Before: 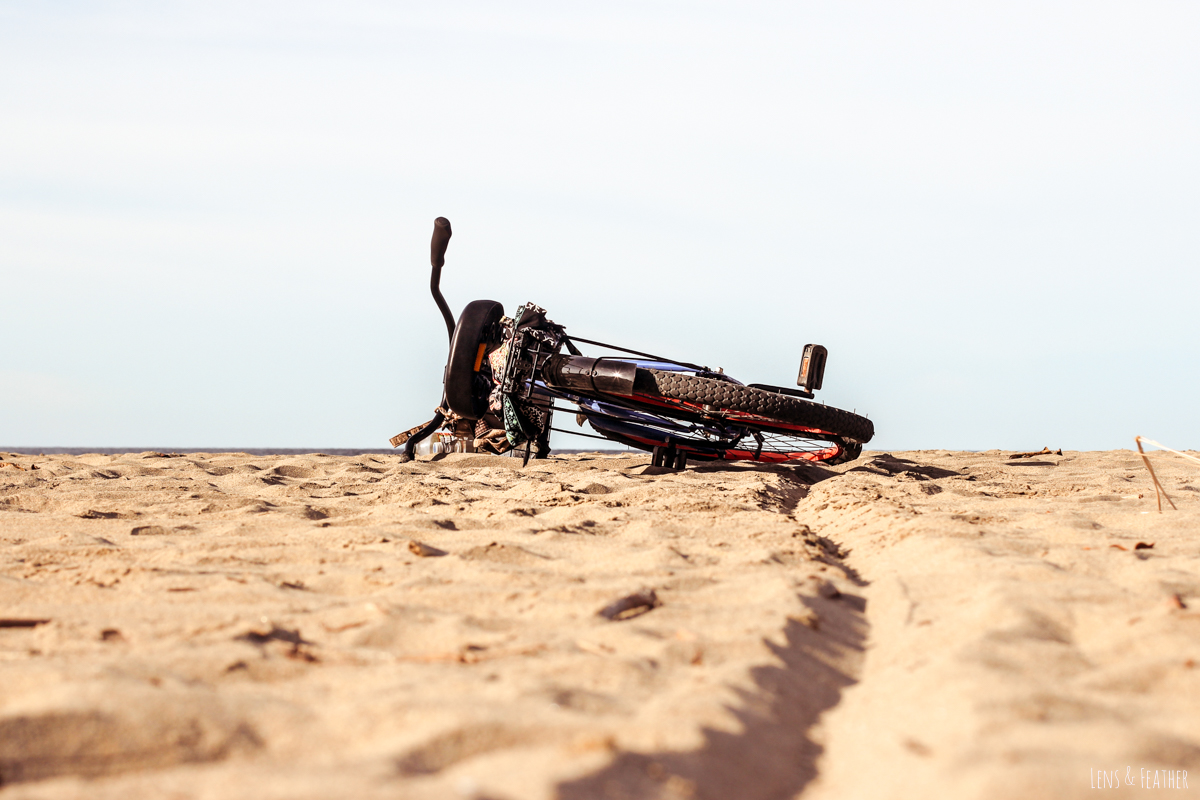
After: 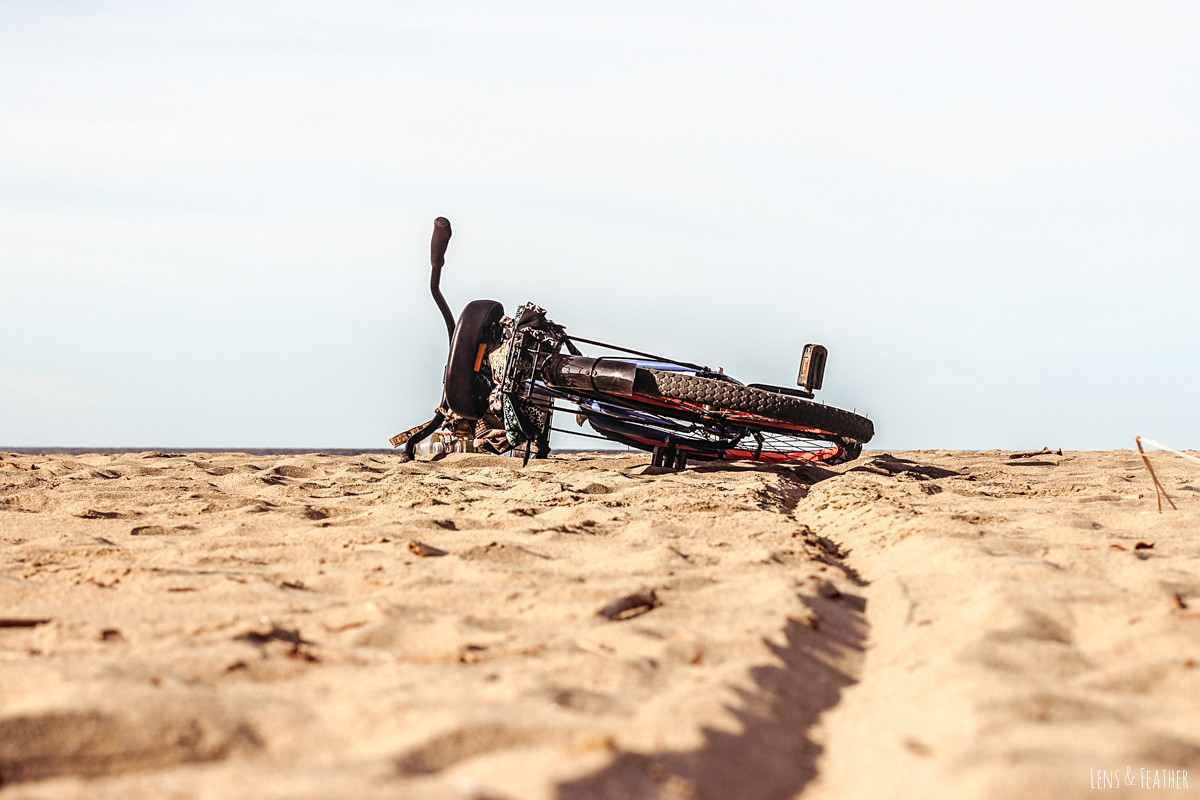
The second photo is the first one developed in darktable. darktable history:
tone equalizer: on, module defaults
local contrast: detail 130%
sharpen: radius 1.559, amount 0.359, threshold 1.168
